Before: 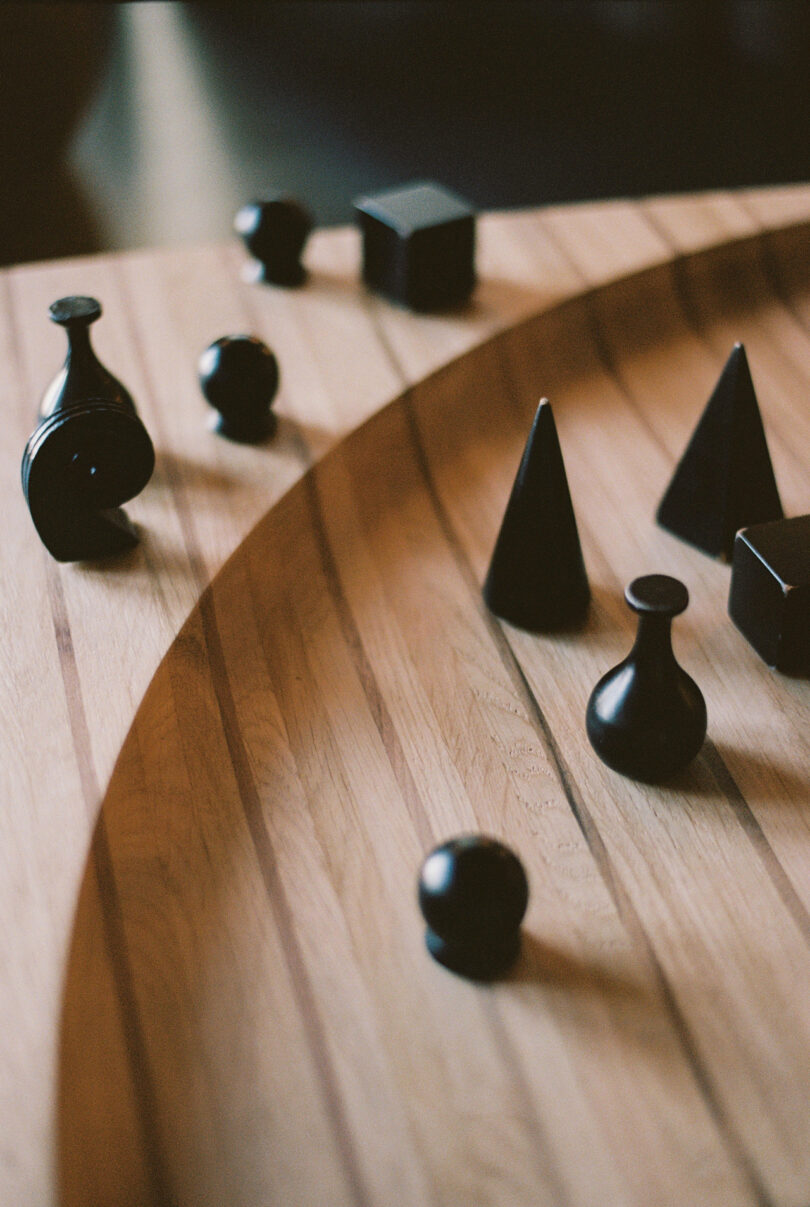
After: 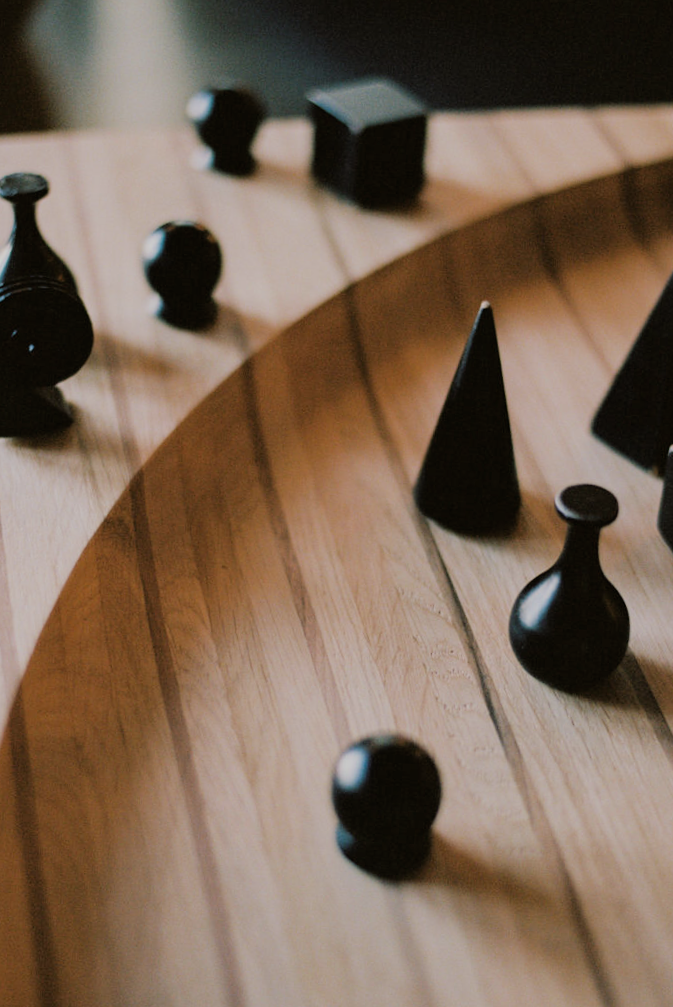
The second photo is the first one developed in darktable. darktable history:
filmic rgb: black relative exposure -6.71 EV, white relative exposure 4.56 EV, hardness 3.26
crop and rotate: angle -3.32°, left 5.151%, top 5.209%, right 4.676%, bottom 4.295%
